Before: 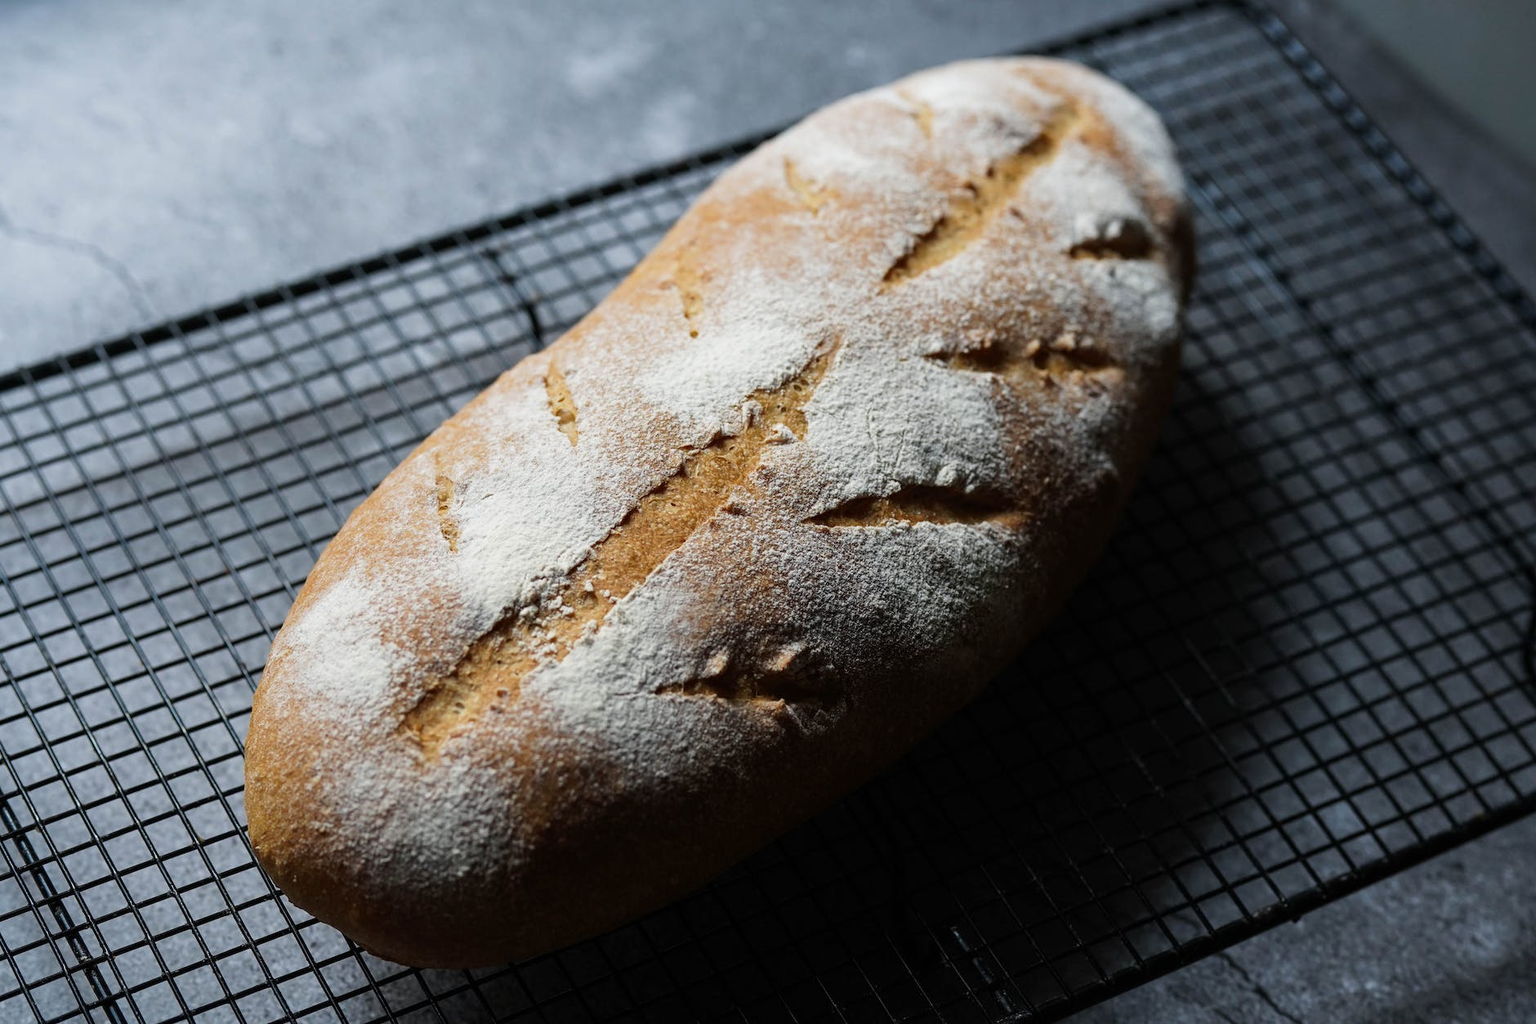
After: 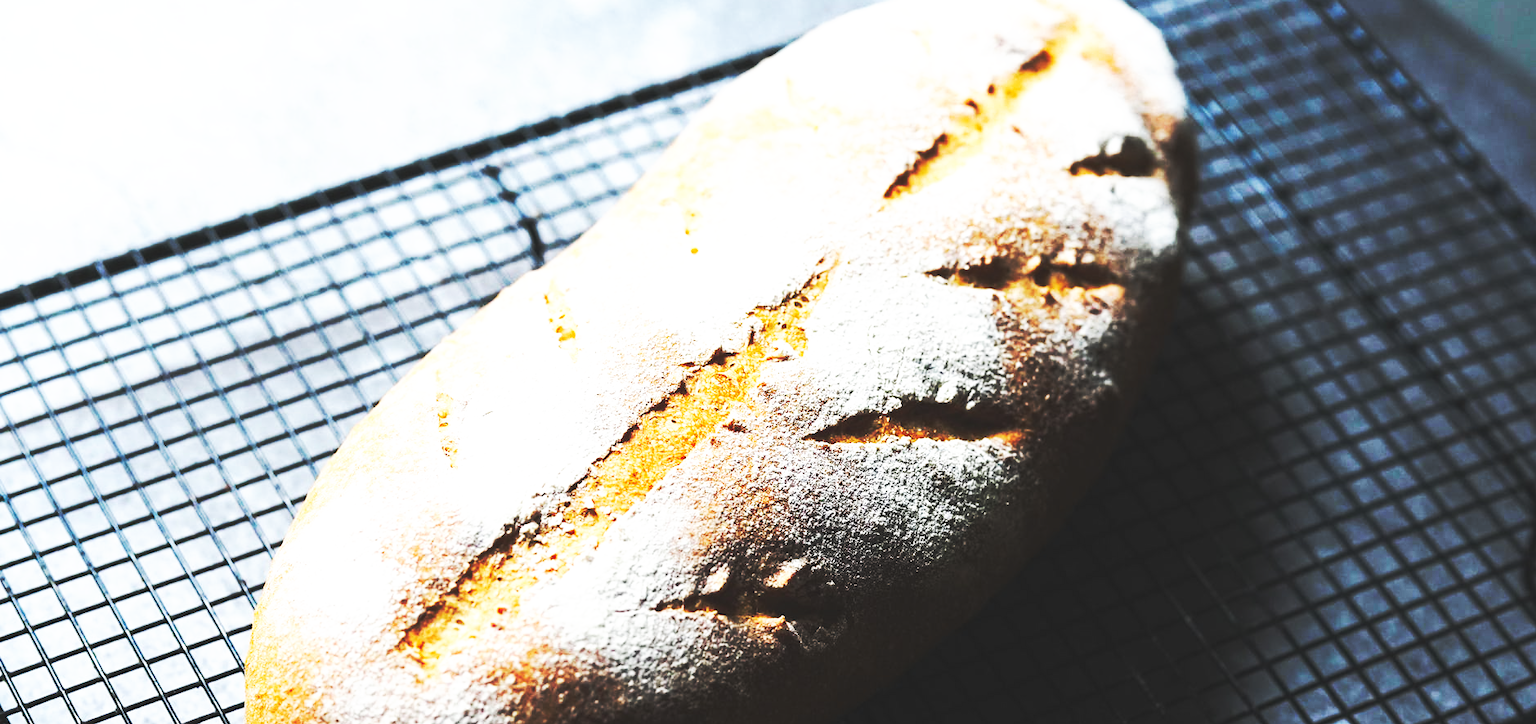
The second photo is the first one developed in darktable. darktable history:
exposure: exposure 0.6 EV, compensate highlight preservation false
crop and rotate: top 8.293%, bottom 20.996%
tone equalizer: on, module defaults
base curve: curves: ch0 [(0, 0.015) (0.085, 0.116) (0.134, 0.298) (0.19, 0.545) (0.296, 0.764) (0.599, 0.982) (1, 1)], preserve colors none
